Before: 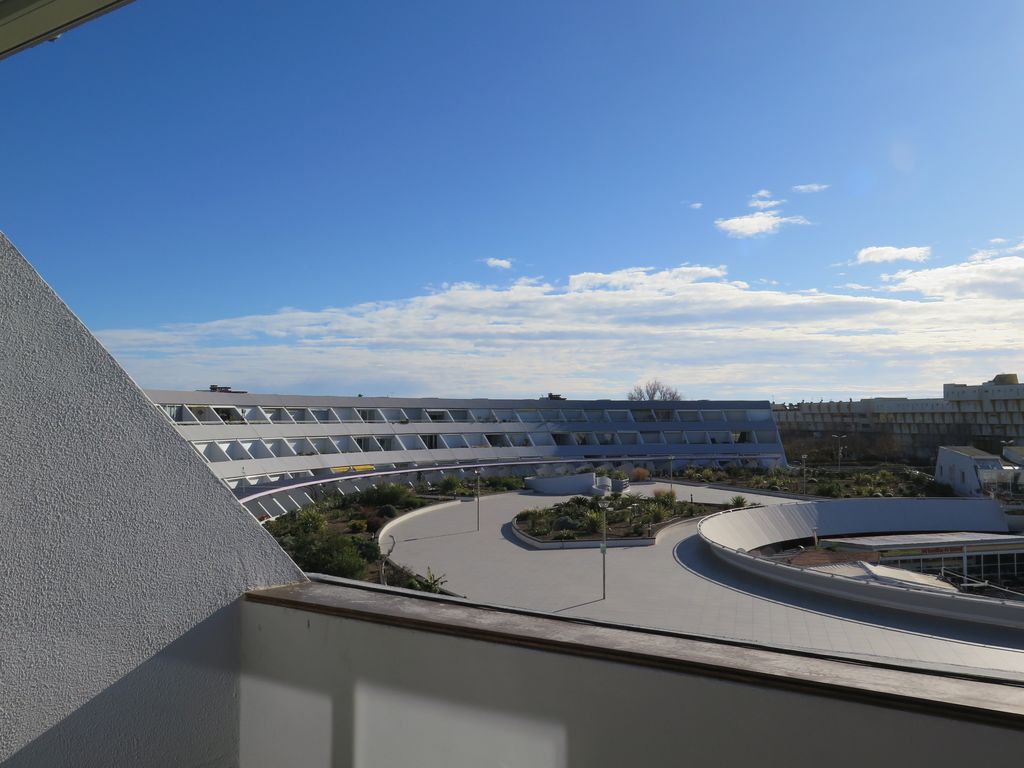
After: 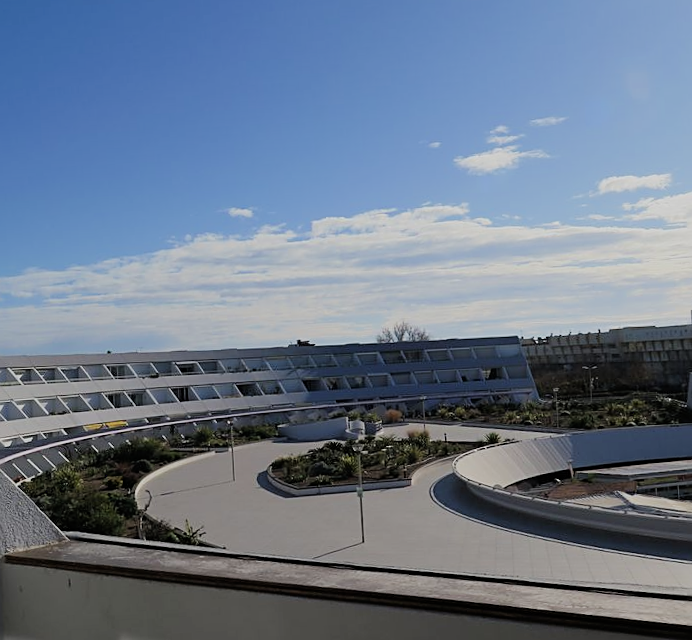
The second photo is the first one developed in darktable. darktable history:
filmic rgb: black relative exposure -7.65 EV, white relative exposure 4.56 EV, hardness 3.61
rotate and perspective: rotation -3°, crop left 0.031, crop right 0.968, crop top 0.07, crop bottom 0.93
crop and rotate: left 24.034%, top 2.838%, right 6.406%, bottom 6.299%
sharpen: on, module defaults
